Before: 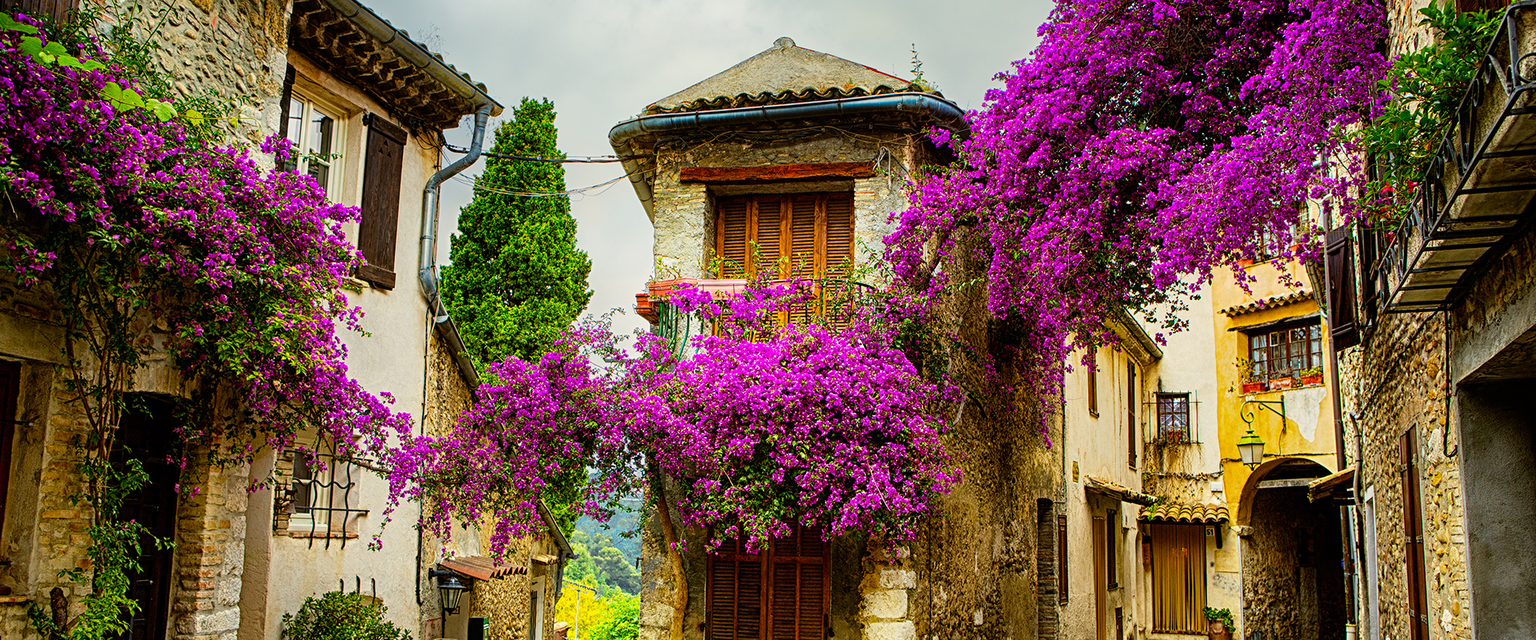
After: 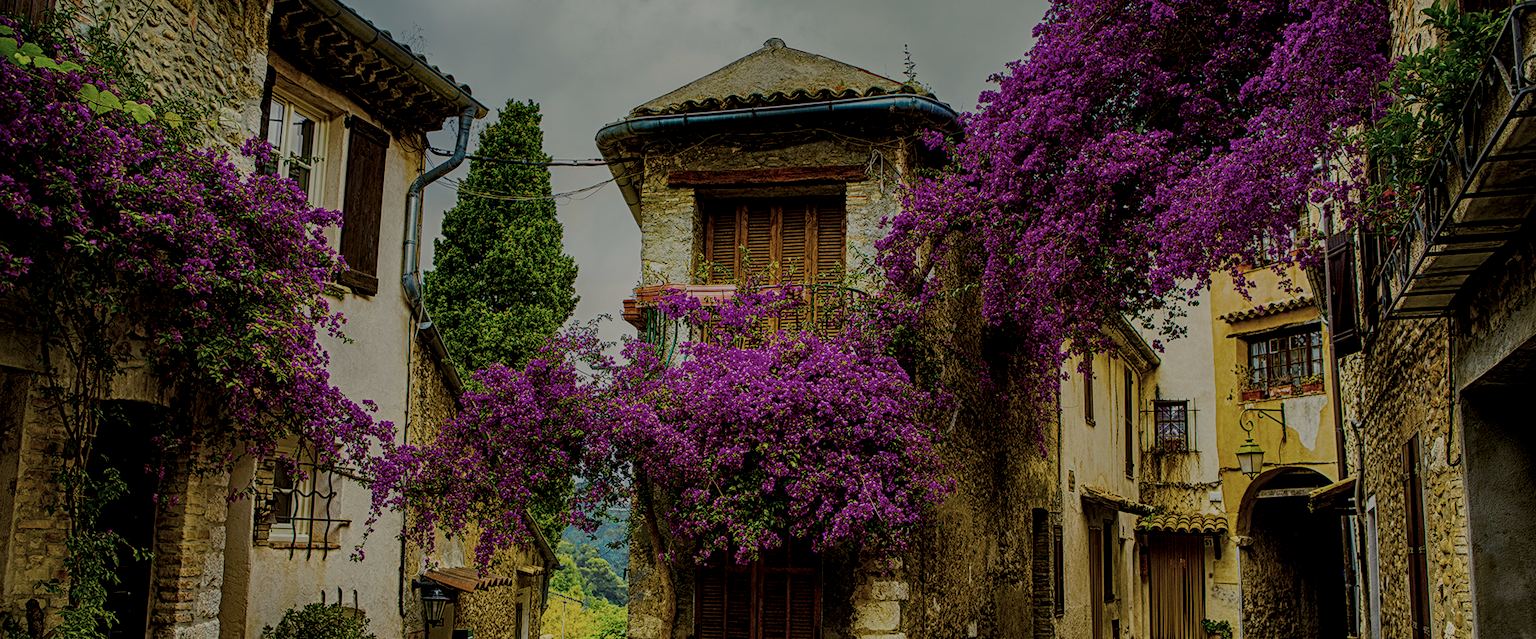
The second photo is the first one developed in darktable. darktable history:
tone equalizer: on, module defaults
contrast brightness saturation: contrast 0.097, saturation -0.36
crop: left 1.63%, right 0.282%, bottom 1.928%
exposure: exposure -1.452 EV, compensate highlight preservation false
local contrast: highlights 35%, detail 135%
color balance rgb: shadows lift › luminance -9.876%, perceptual saturation grading › global saturation 29.41%, global vibrance 50.029%
